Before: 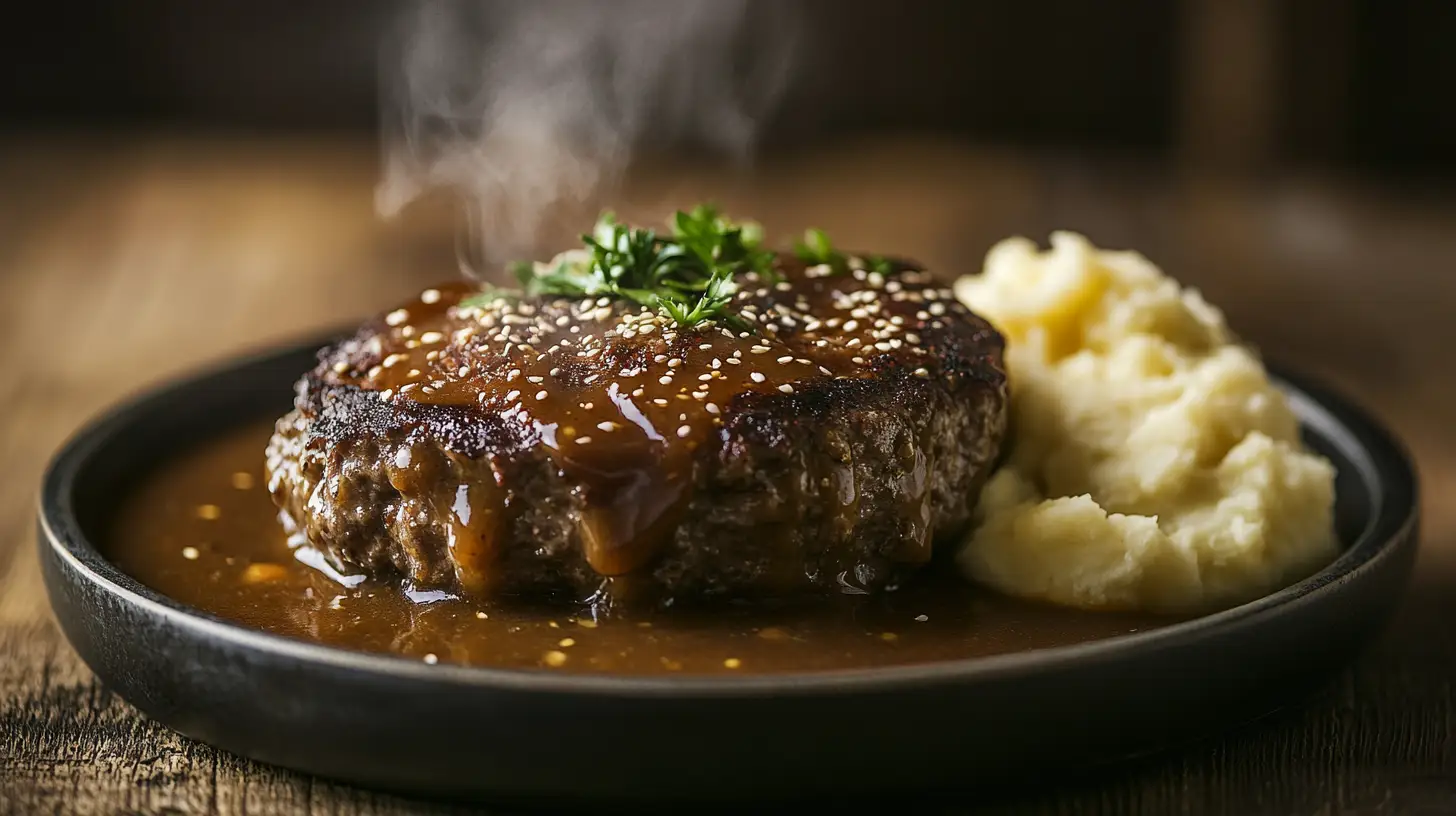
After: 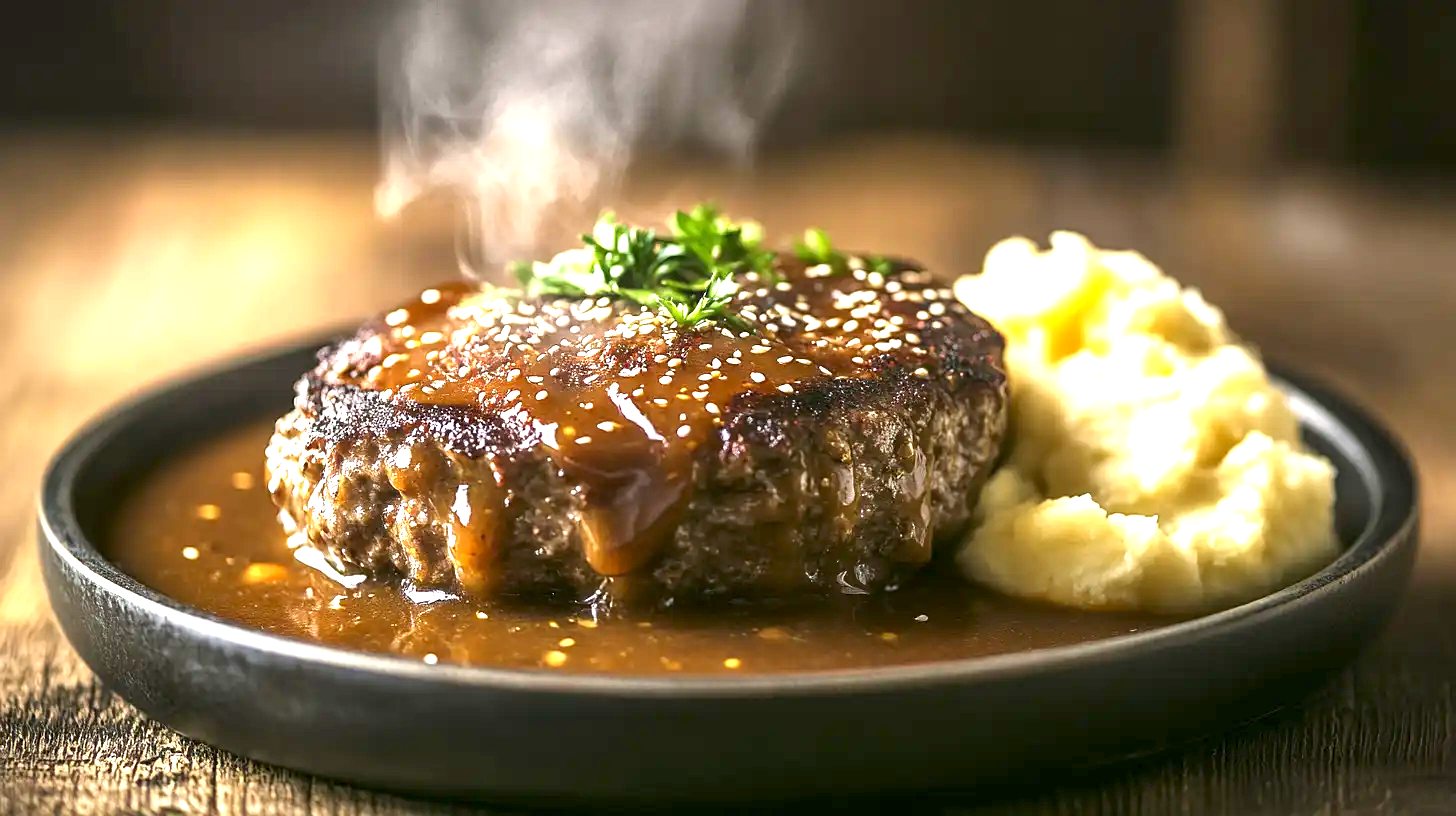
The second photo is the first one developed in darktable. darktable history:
exposure: black level correction 0.001, exposure 1.731 EV, compensate exposure bias true, compensate highlight preservation false
